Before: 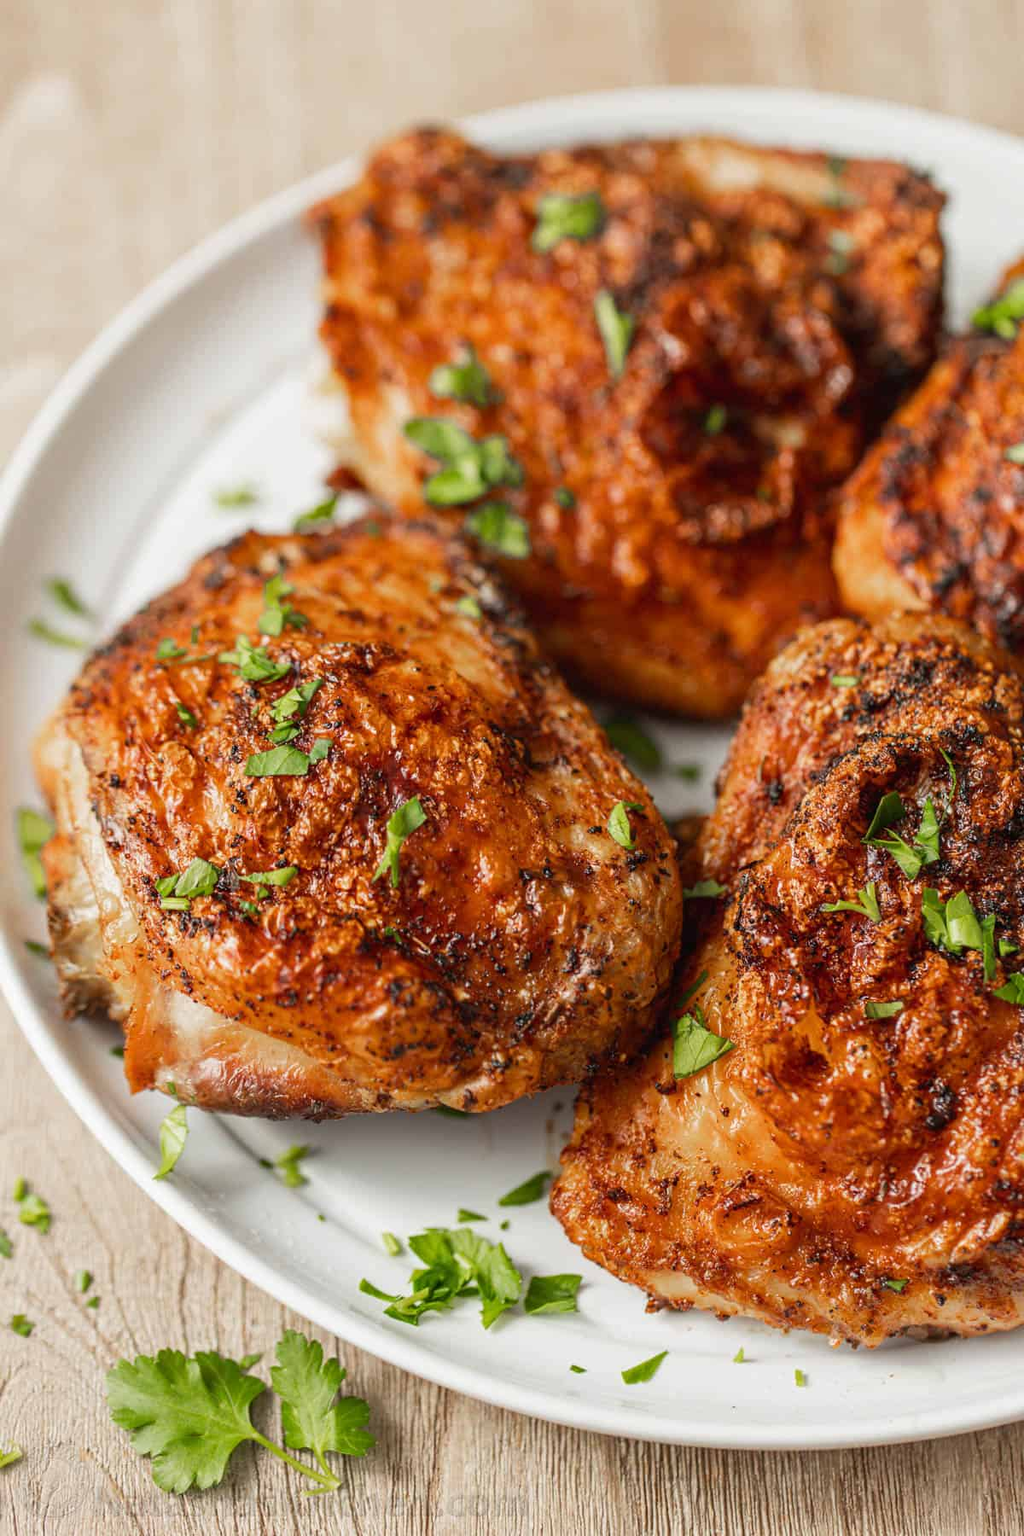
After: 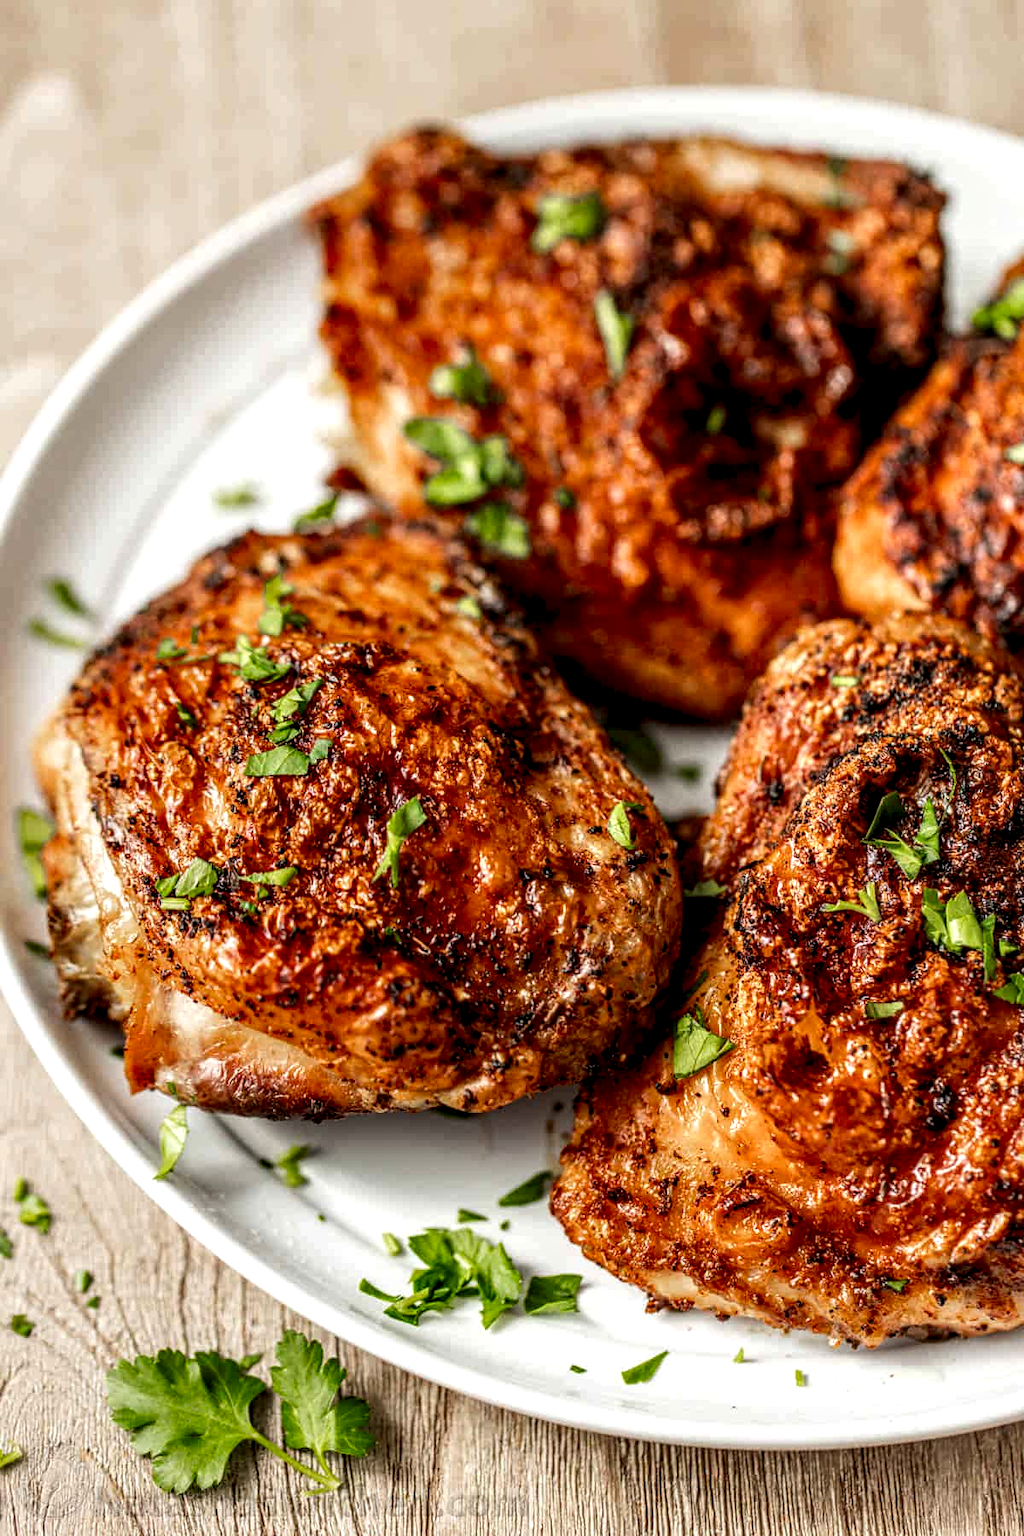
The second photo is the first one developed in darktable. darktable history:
exposure: compensate highlight preservation false
contrast brightness saturation: saturation 0.1
local contrast: highlights 19%, detail 186%
